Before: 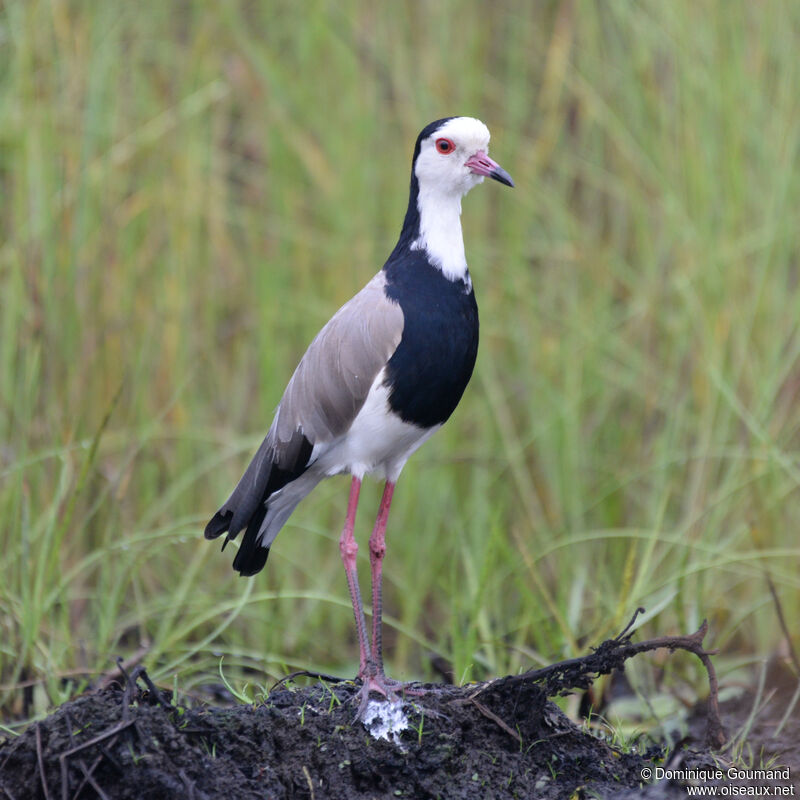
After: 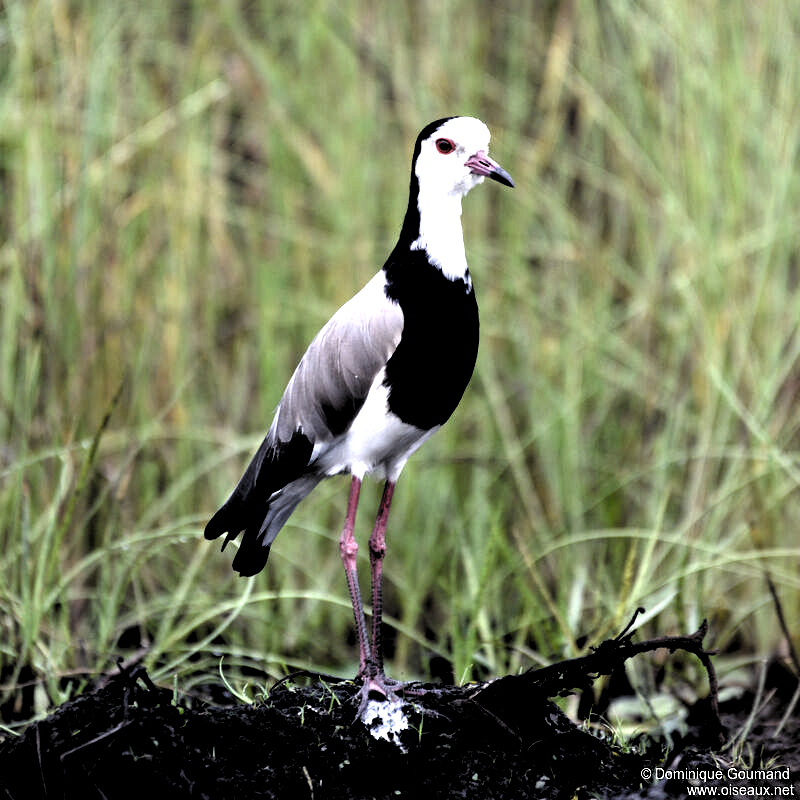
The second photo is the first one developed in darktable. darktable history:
levels: black 0.093%, levels [0.182, 0.542, 0.902]
filmic rgb: black relative exposure -8.2 EV, white relative exposure 2.24 EV, hardness 7.14, latitude 85.55%, contrast 1.688, highlights saturation mix -3.75%, shadows ↔ highlights balance -3.02%
exposure: black level correction 0.018, exposure -0.009 EV, compensate highlight preservation false
